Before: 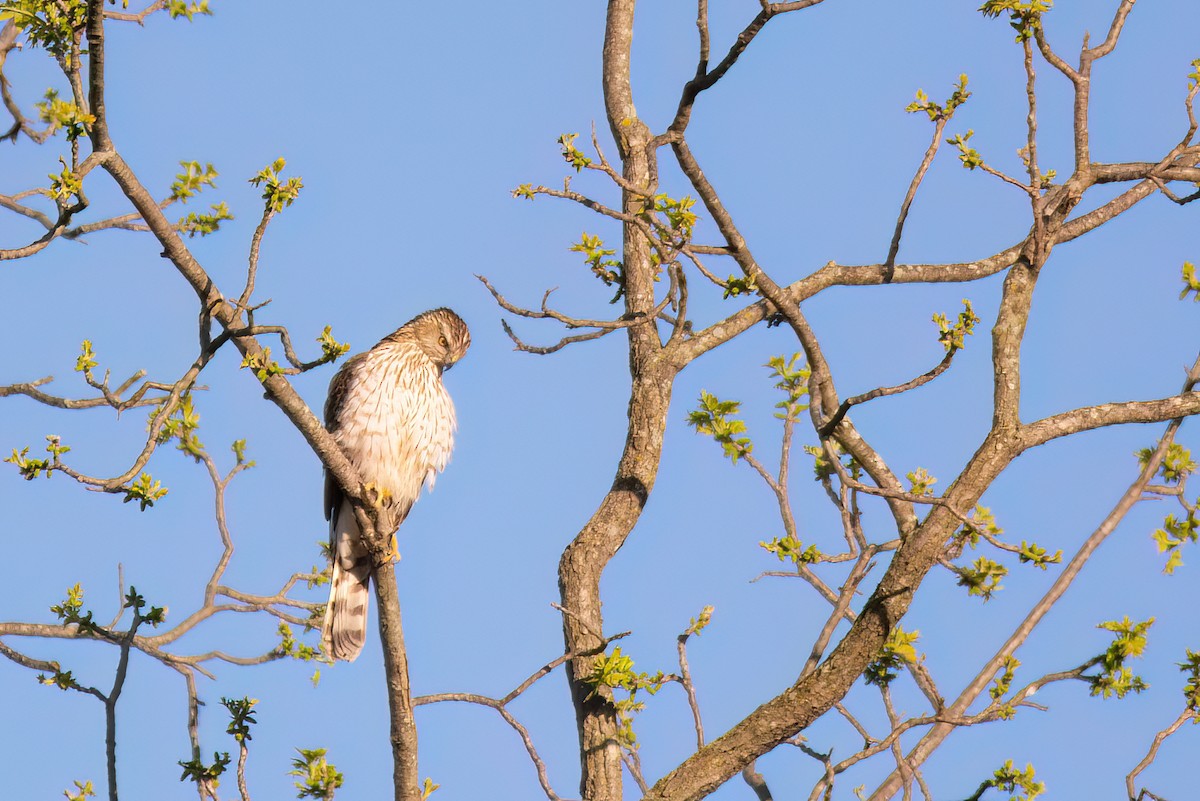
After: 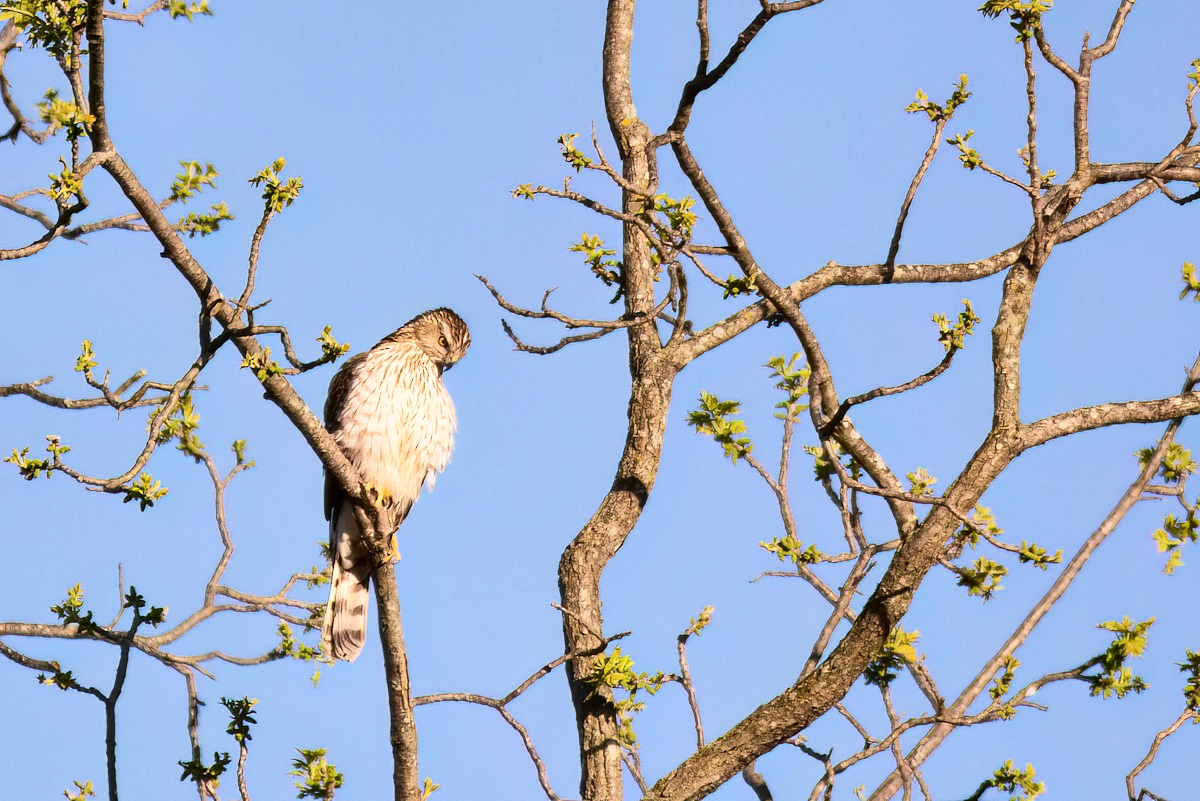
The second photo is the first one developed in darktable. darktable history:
contrast brightness saturation: contrast 0.28
shadows and highlights: shadows 49, highlights -41, soften with gaussian
